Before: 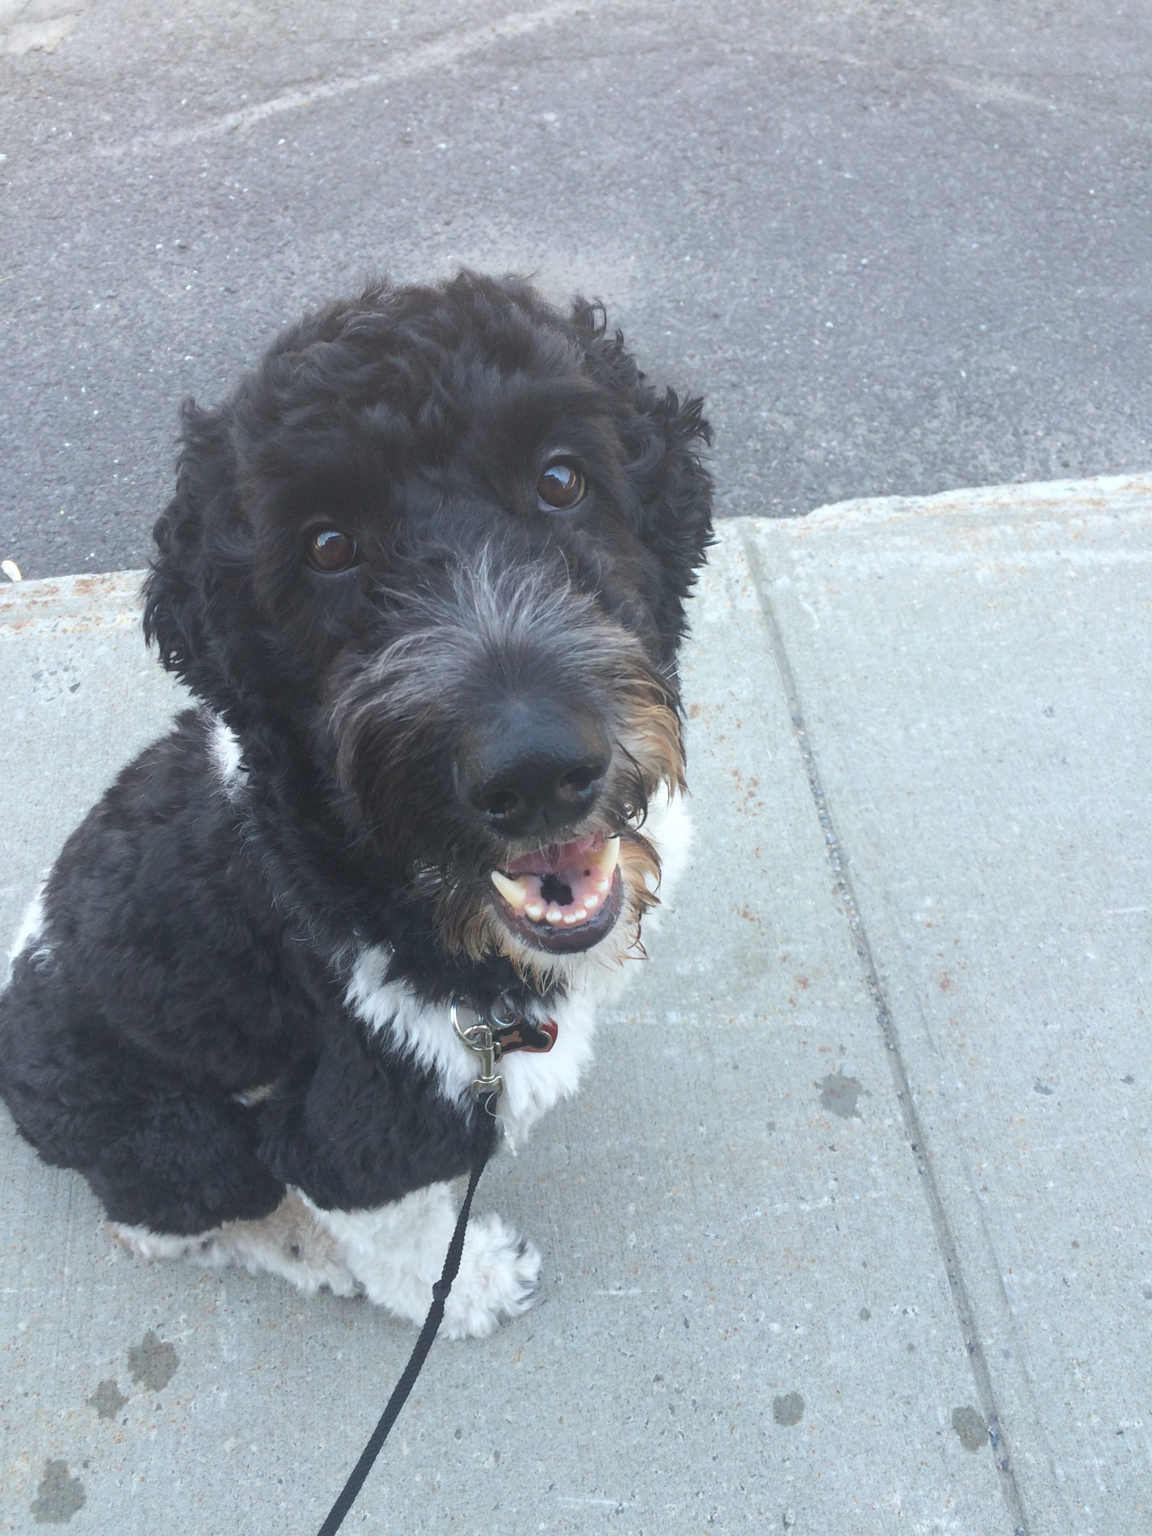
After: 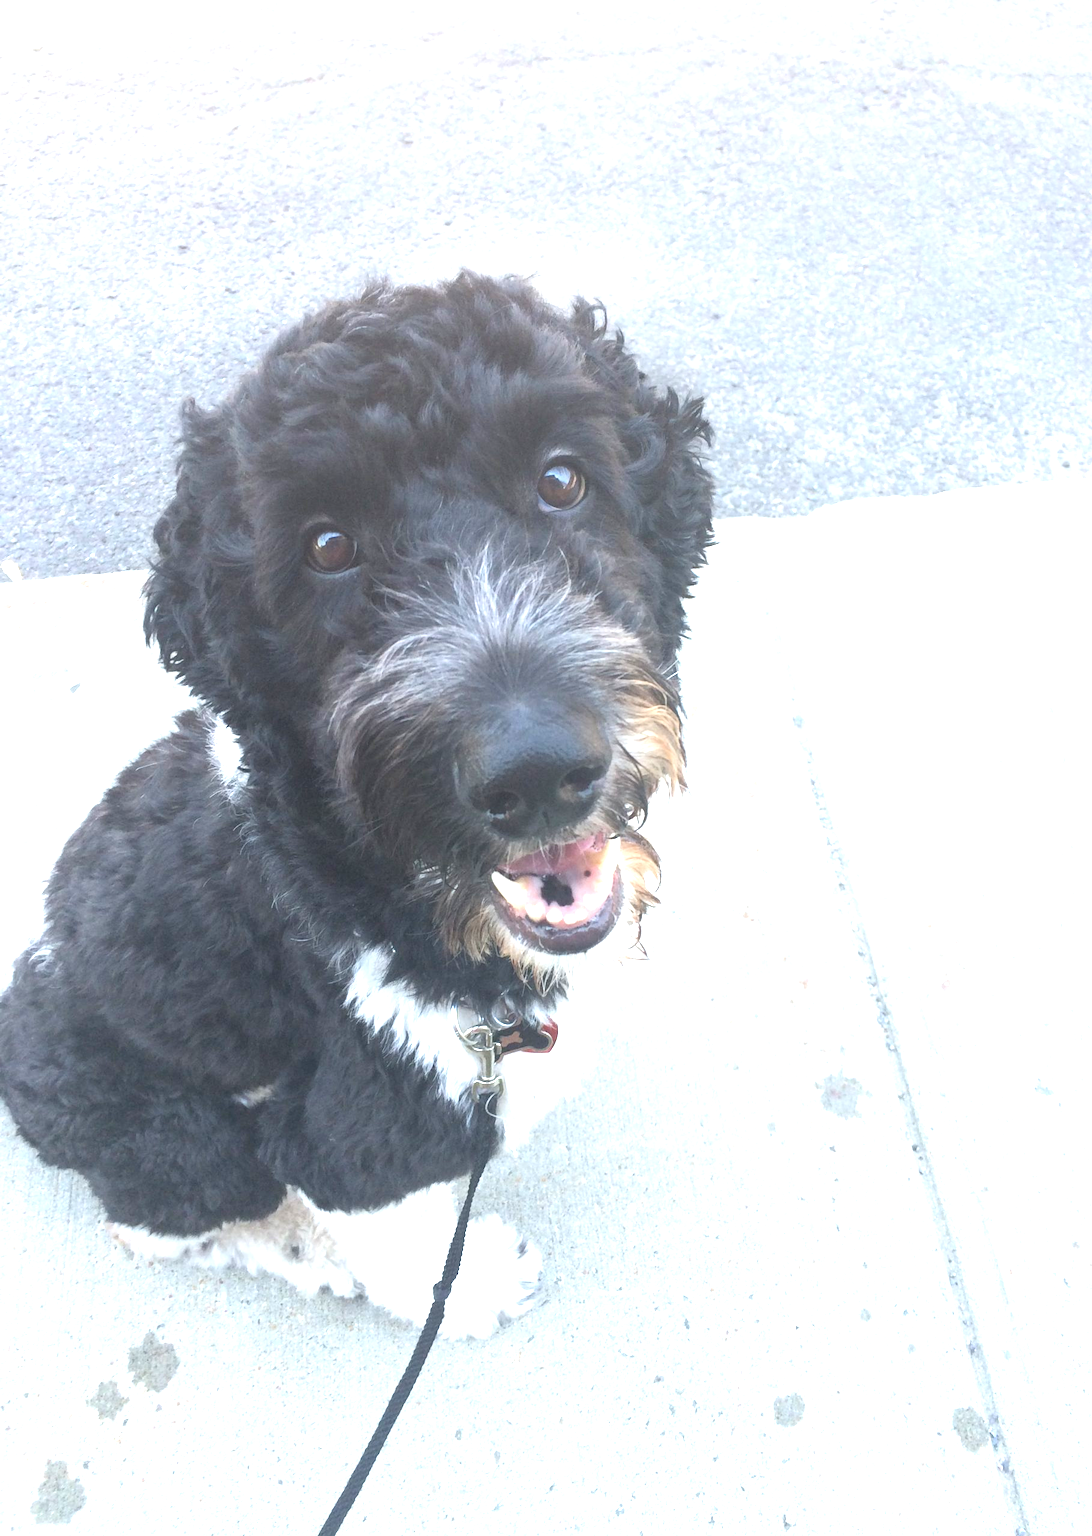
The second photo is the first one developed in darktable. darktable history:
crop and rotate: right 5.167%
exposure: black level correction 0.001, exposure 1.3 EV, compensate highlight preservation false
